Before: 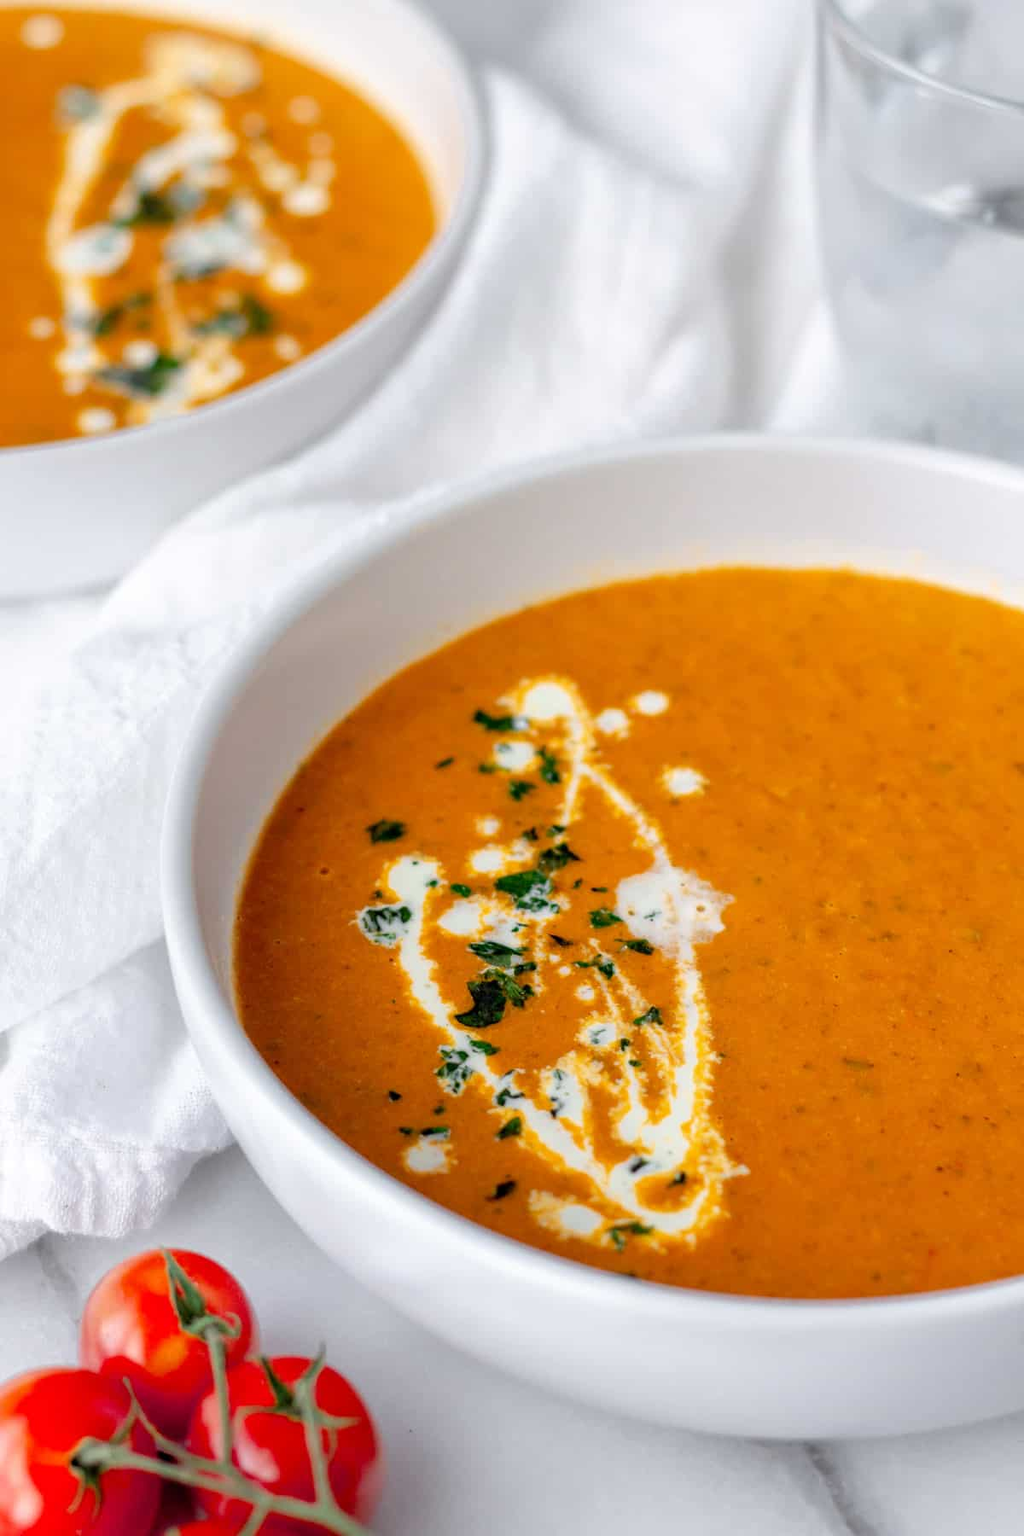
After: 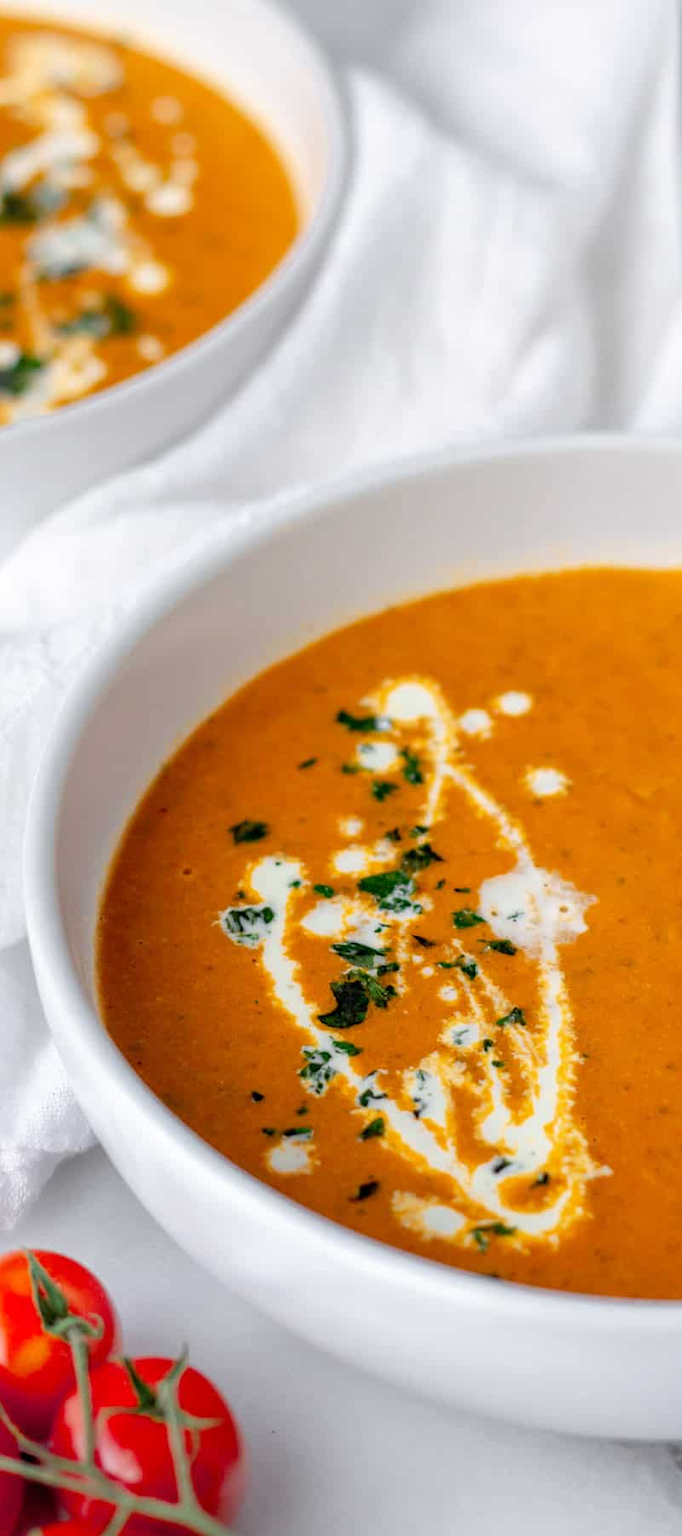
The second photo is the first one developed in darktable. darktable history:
crop and rotate: left 13.435%, right 19.94%
